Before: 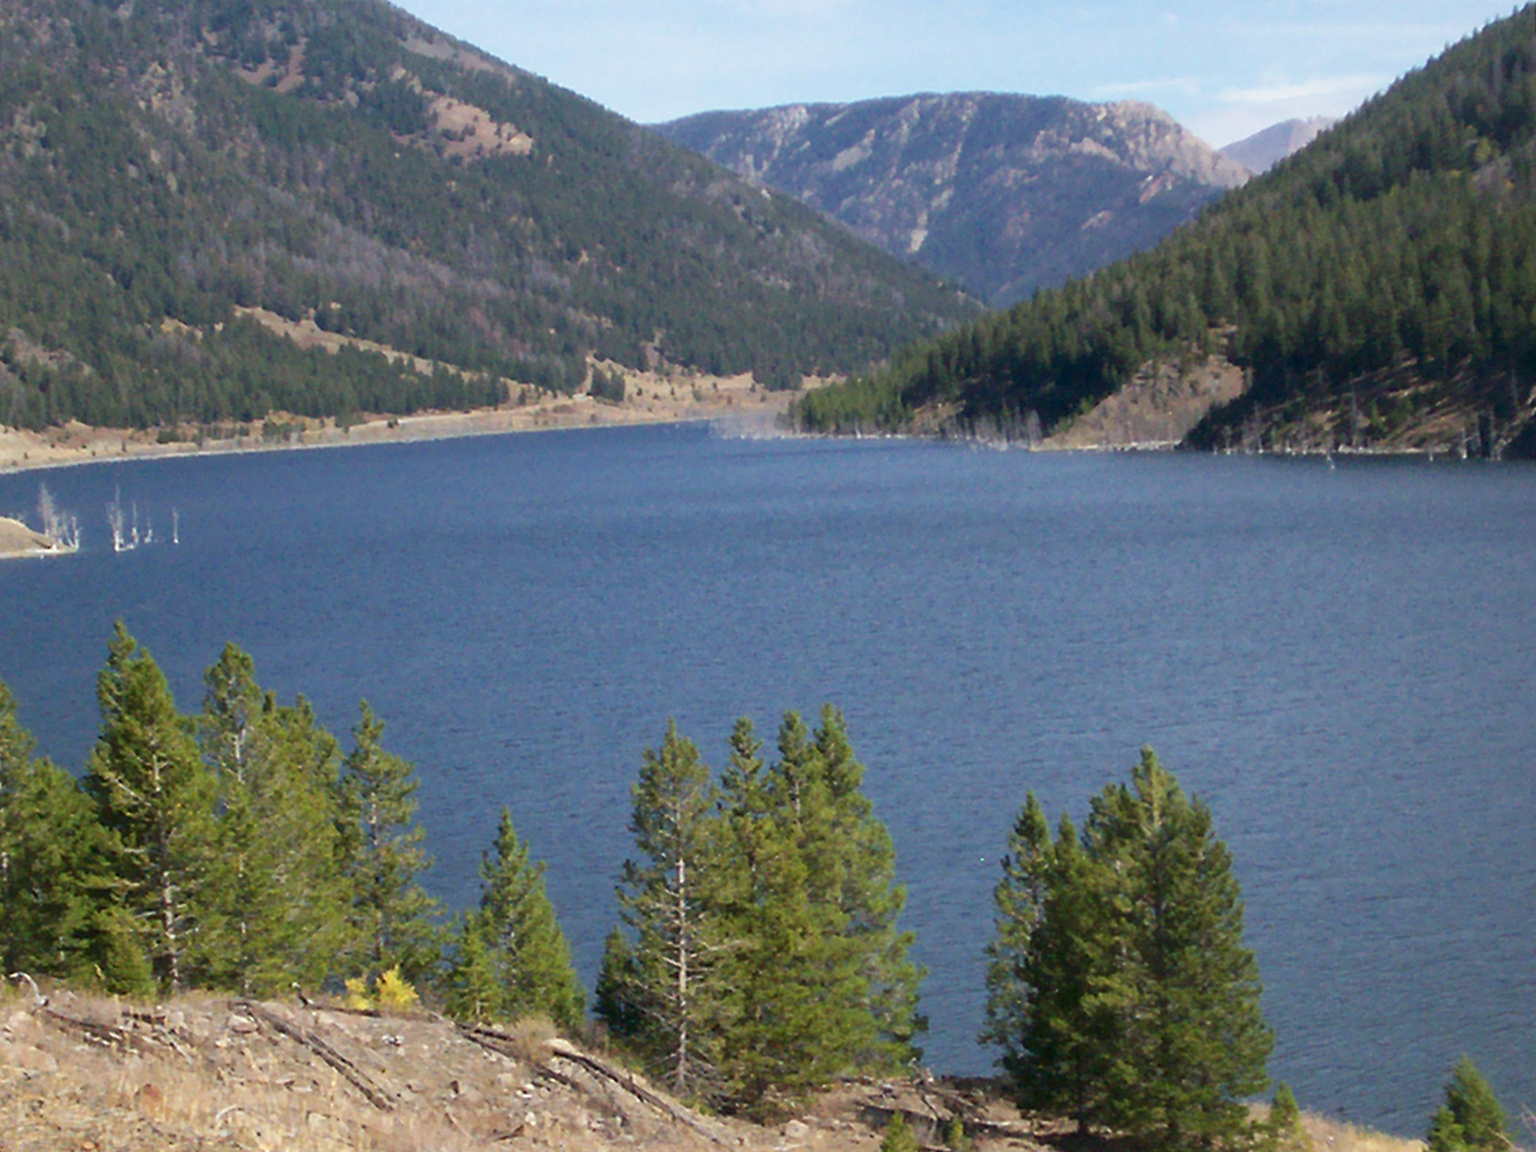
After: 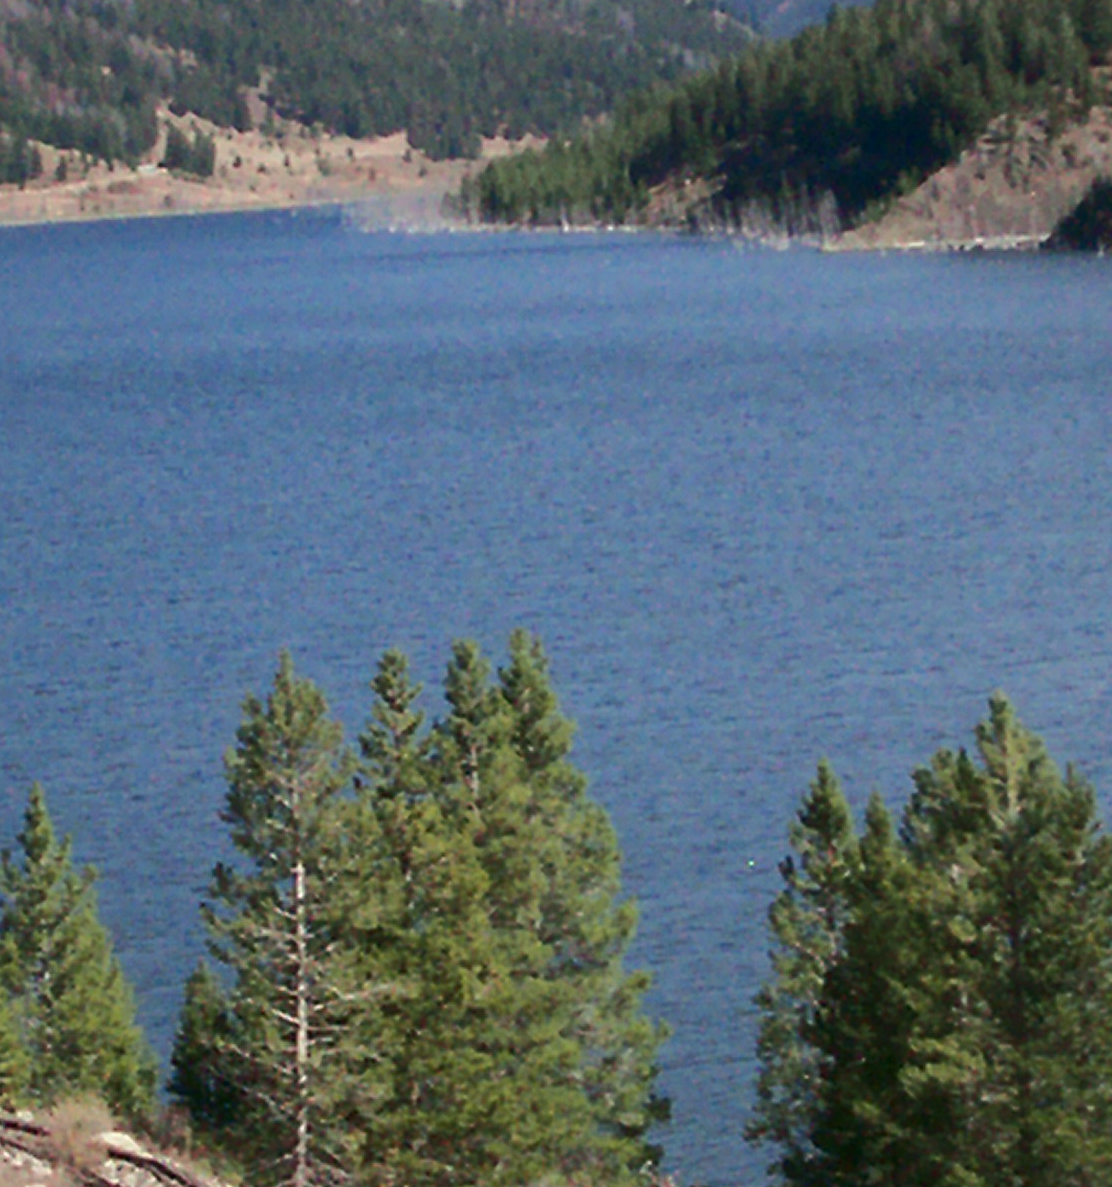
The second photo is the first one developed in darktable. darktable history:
tone curve: curves: ch0 [(0, 0.021) (0.059, 0.053) (0.212, 0.18) (0.337, 0.304) (0.495, 0.505) (0.725, 0.731) (0.89, 0.919) (1, 1)]; ch1 [(0, 0) (0.094, 0.081) (0.285, 0.299) (0.413, 0.43) (0.479, 0.475) (0.54, 0.55) (0.615, 0.65) (0.683, 0.688) (1, 1)]; ch2 [(0, 0) (0.257, 0.217) (0.434, 0.434) (0.498, 0.507) (0.599, 0.578) (1, 1)], color space Lab, independent channels, preserve colors none
crop: left 31.379%, top 24.658%, right 20.326%, bottom 6.628%
